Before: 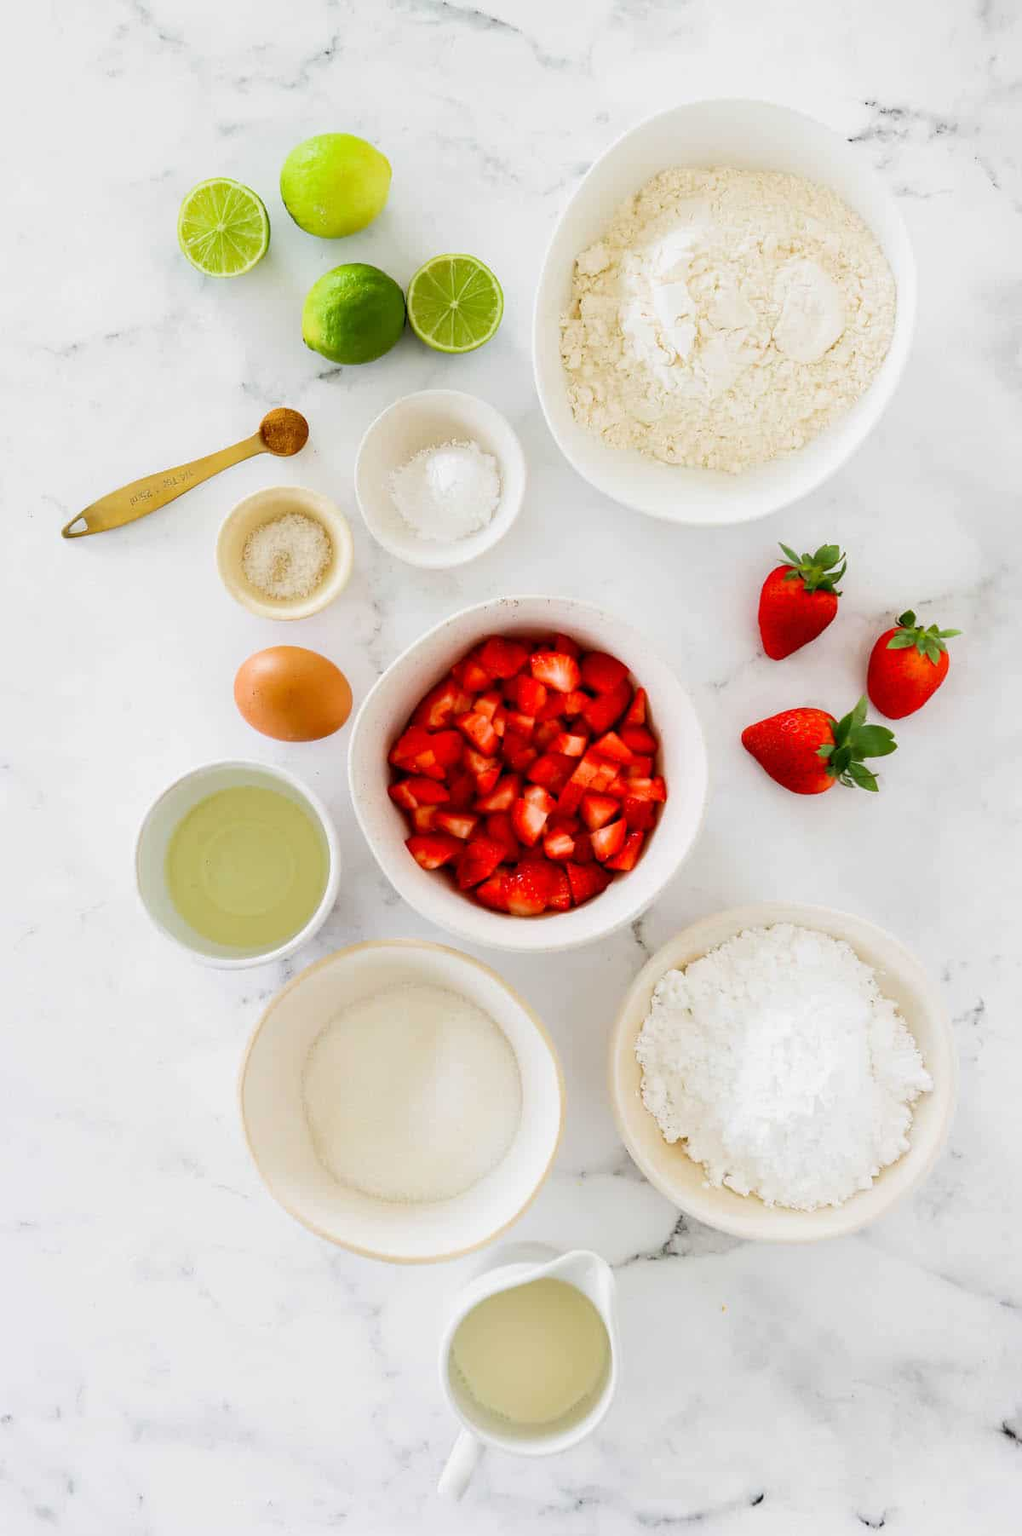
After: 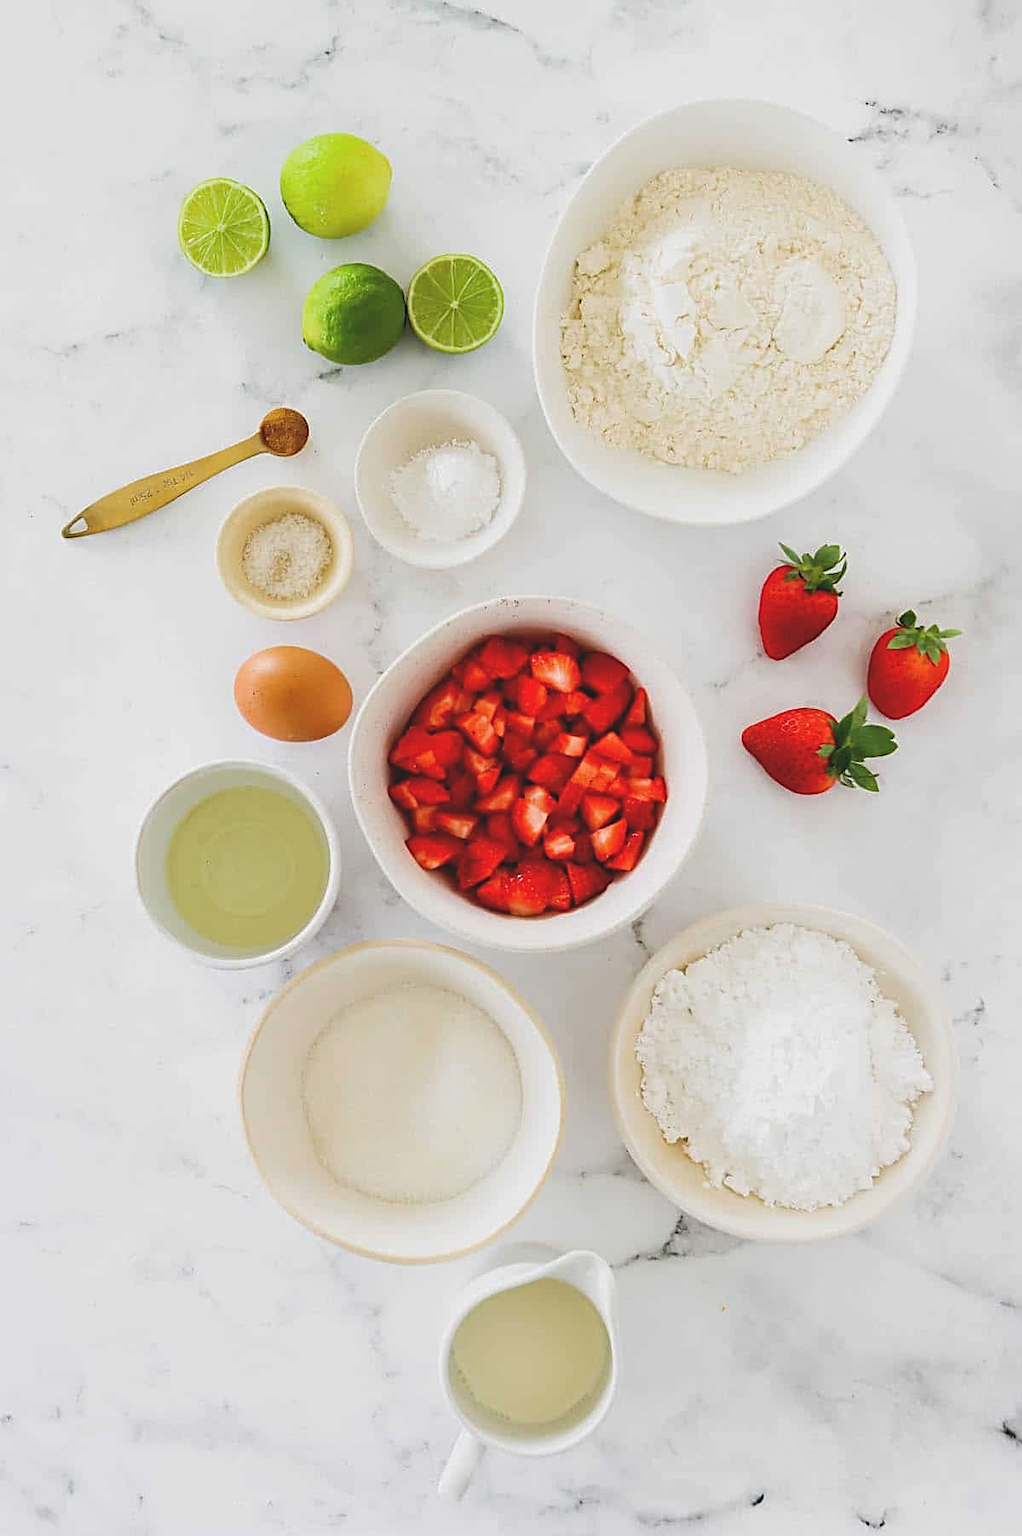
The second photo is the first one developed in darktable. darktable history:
exposure: black level correction -0.015, exposure -0.137 EV, compensate exposure bias true, compensate highlight preservation false
sharpen: radius 2.547, amount 0.634
